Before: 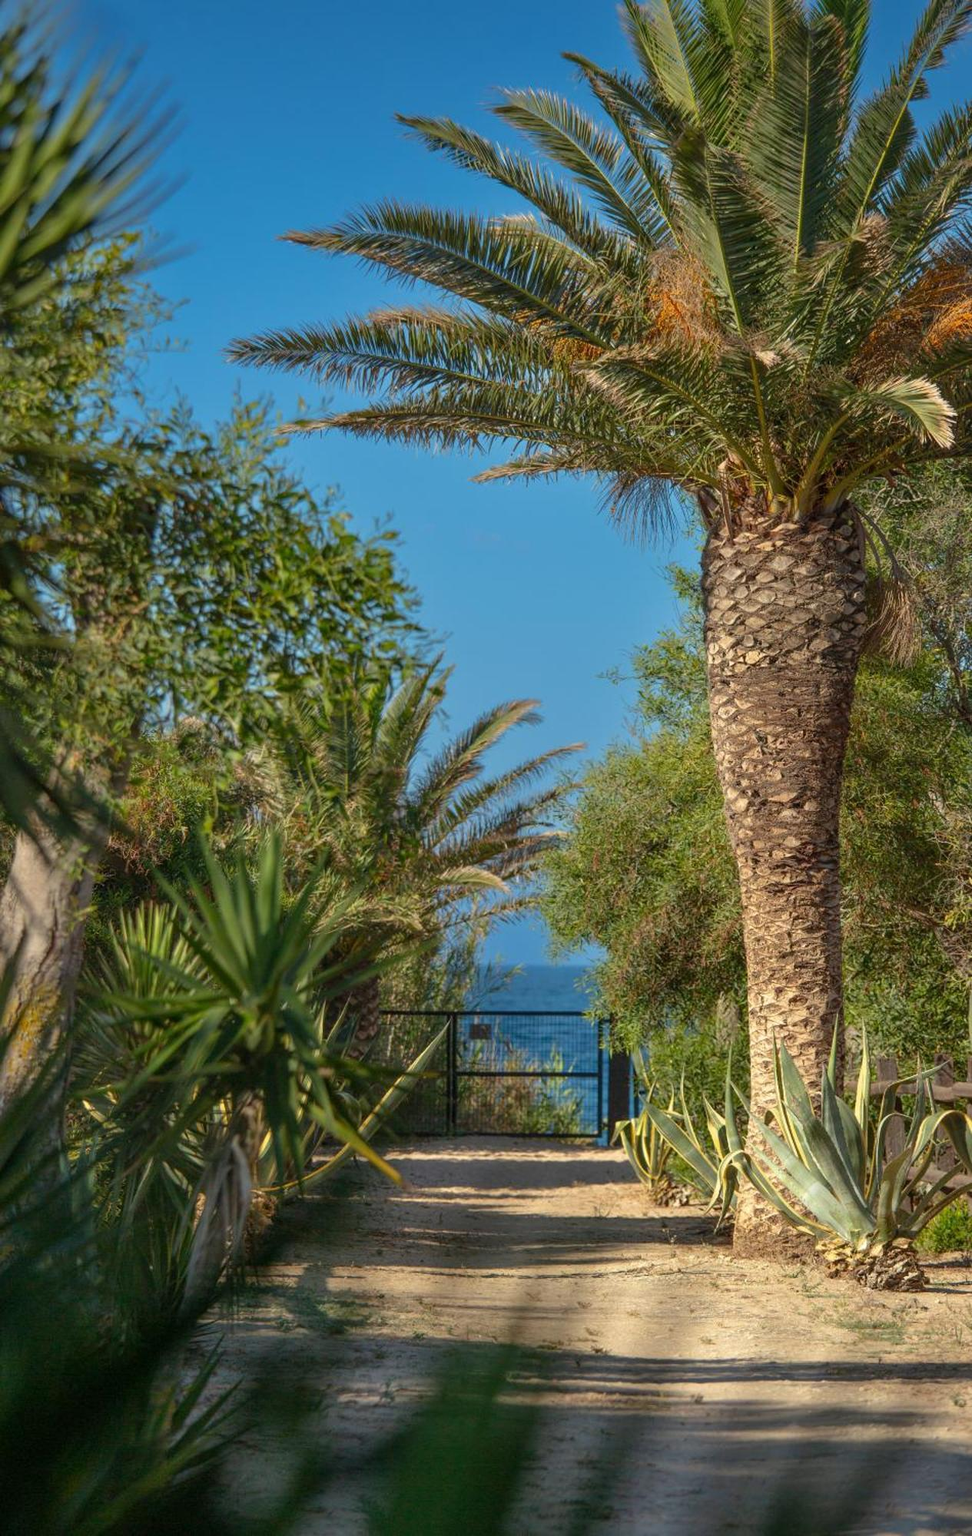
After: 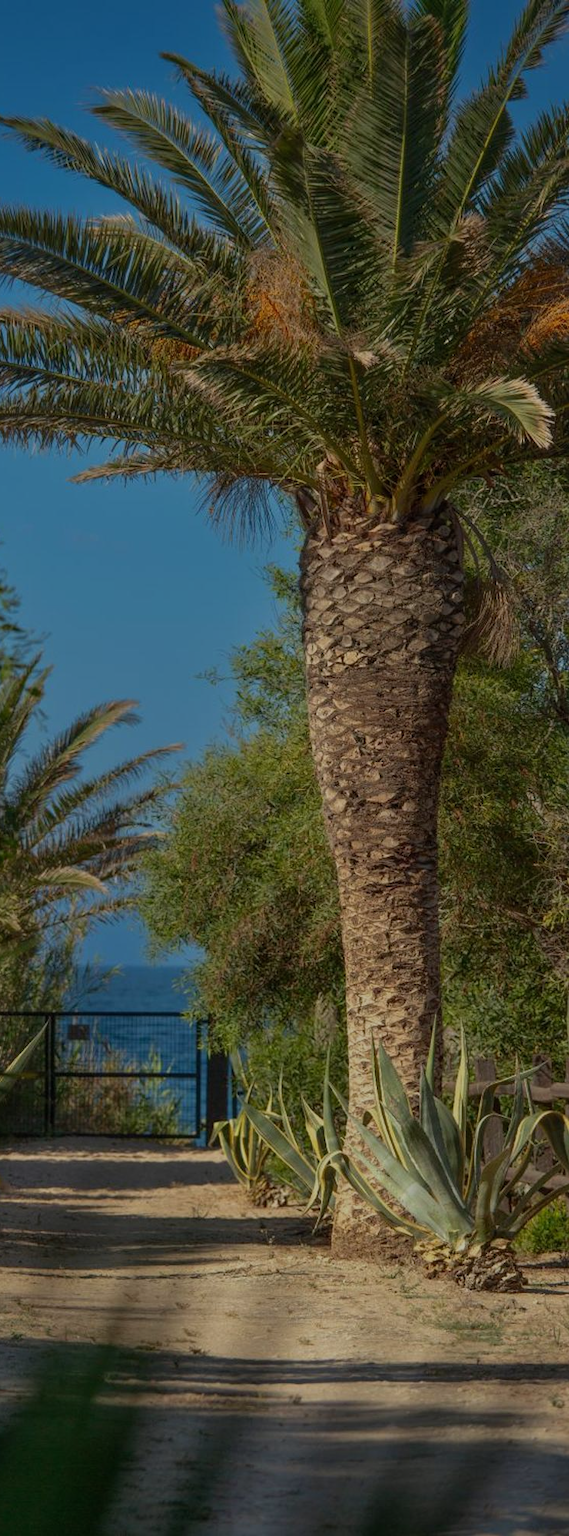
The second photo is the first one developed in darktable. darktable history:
exposure: exposure -1 EV, compensate highlight preservation false
crop: left 41.402%
